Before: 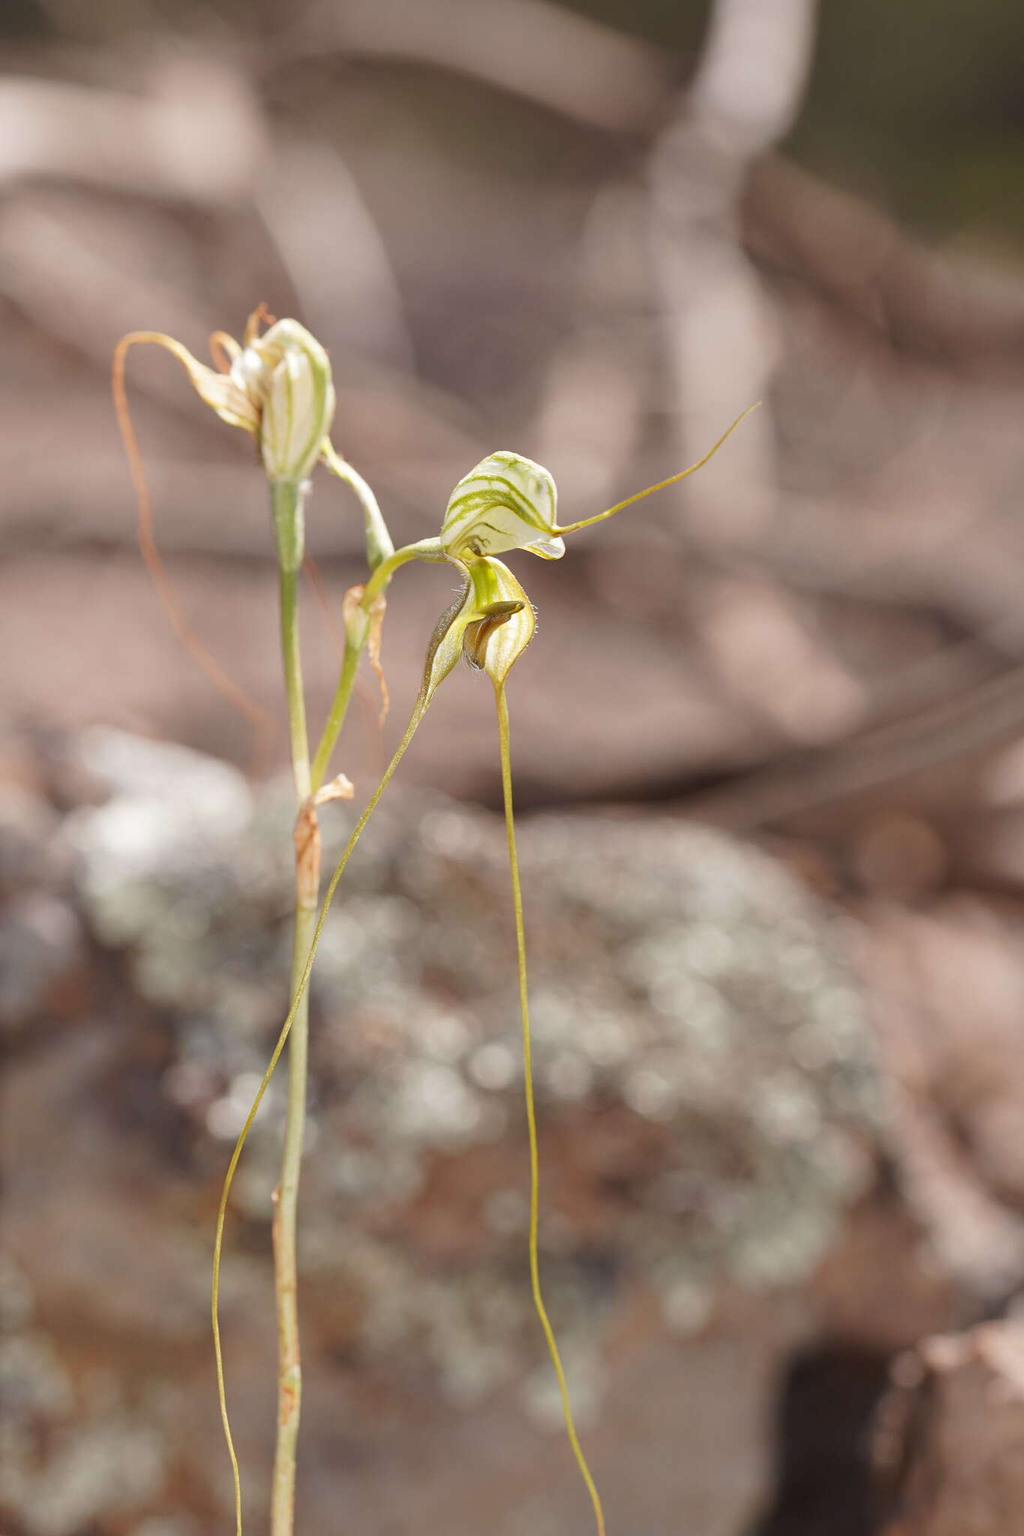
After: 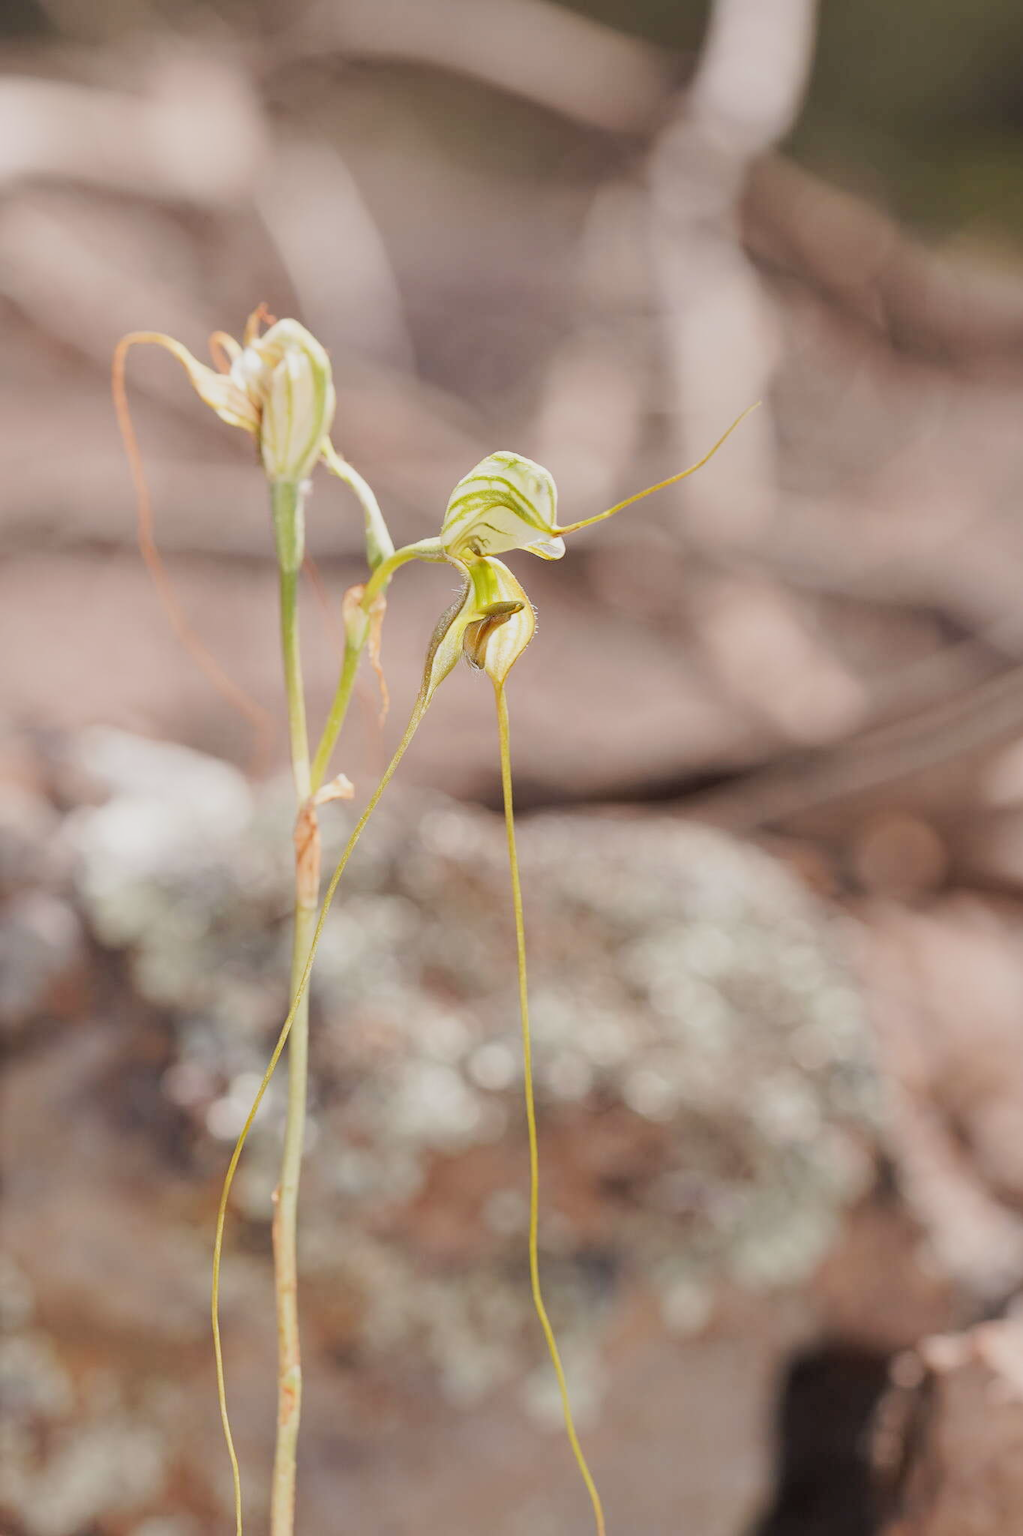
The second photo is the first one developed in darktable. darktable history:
filmic rgb: black relative exposure -7.65 EV, white relative exposure 4.56 EV, hardness 3.61
exposure: black level correction 0, exposure 0.5 EV, compensate exposure bias true, compensate highlight preservation false
